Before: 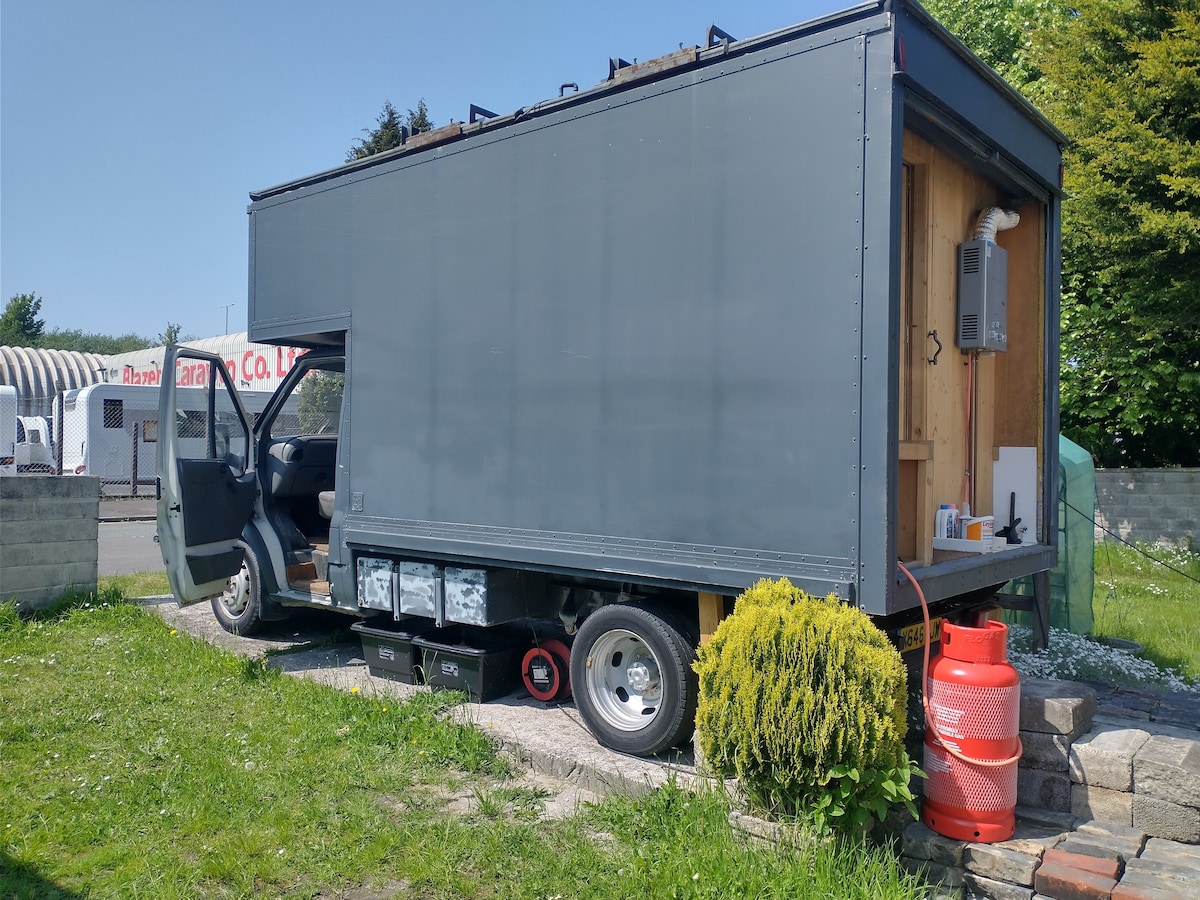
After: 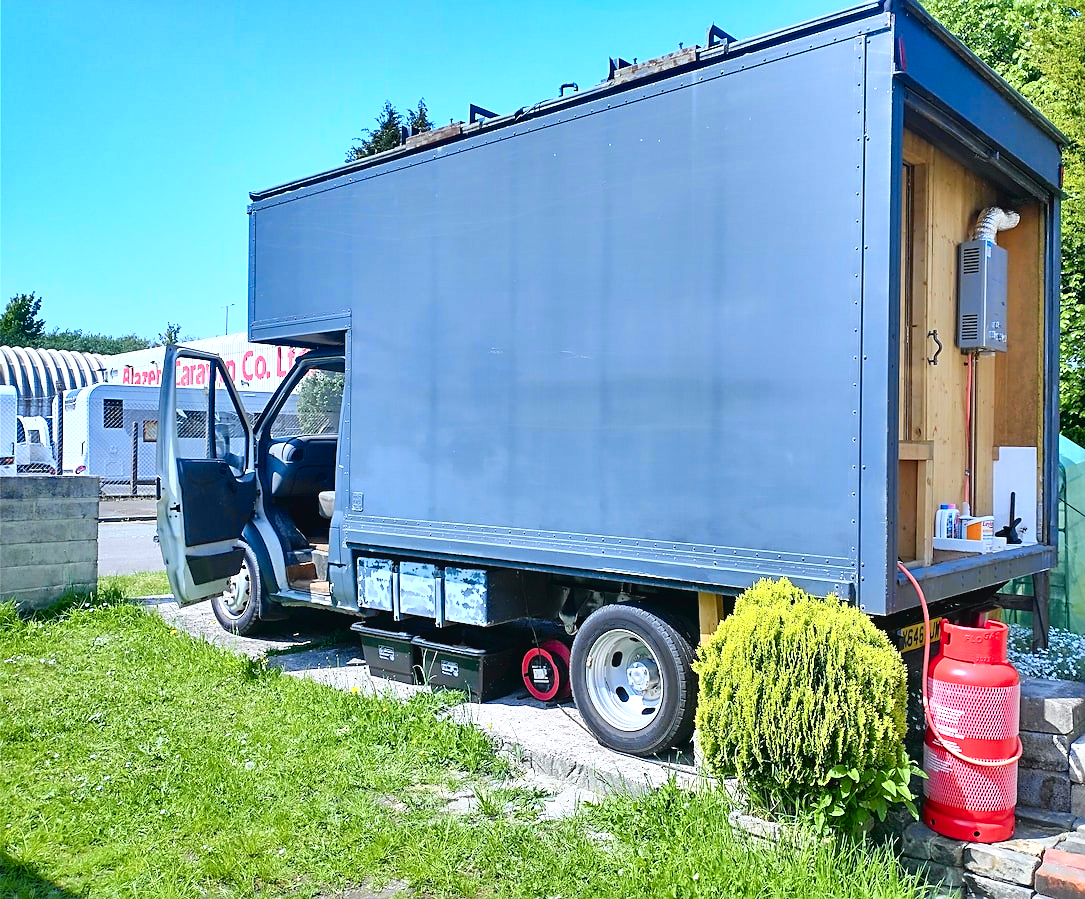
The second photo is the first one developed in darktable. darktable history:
exposure: black level correction 0, exposure 0.7 EV, compensate exposure bias true, compensate highlight preservation false
tone curve: curves: ch0 [(0.003, 0.029) (0.037, 0.036) (0.149, 0.117) (0.297, 0.318) (0.422, 0.474) (0.531, 0.6) (0.743, 0.809) (0.889, 0.941) (1, 0.98)]; ch1 [(0, 0) (0.305, 0.325) (0.453, 0.437) (0.482, 0.479) (0.501, 0.5) (0.506, 0.503) (0.564, 0.578) (0.587, 0.625) (0.666, 0.727) (1, 1)]; ch2 [(0, 0) (0.323, 0.277) (0.408, 0.399) (0.45, 0.48) (0.499, 0.502) (0.512, 0.523) (0.57, 0.595) (0.653, 0.671) (0.768, 0.744) (1, 1)], color space Lab, independent channels, preserve colors none
white balance: red 0.931, blue 1.11
color balance rgb: linear chroma grading › global chroma 8.12%, perceptual saturation grading › global saturation 9.07%, perceptual saturation grading › highlights -13.84%, perceptual saturation grading › mid-tones 14.88%, perceptual saturation grading › shadows 22.8%, perceptual brilliance grading › highlights 2.61%, global vibrance 12.07%
contrast brightness saturation: contrast 0.01, saturation -0.05
sharpen: on, module defaults
crop: right 9.509%, bottom 0.031%
shadows and highlights: soften with gaussian
